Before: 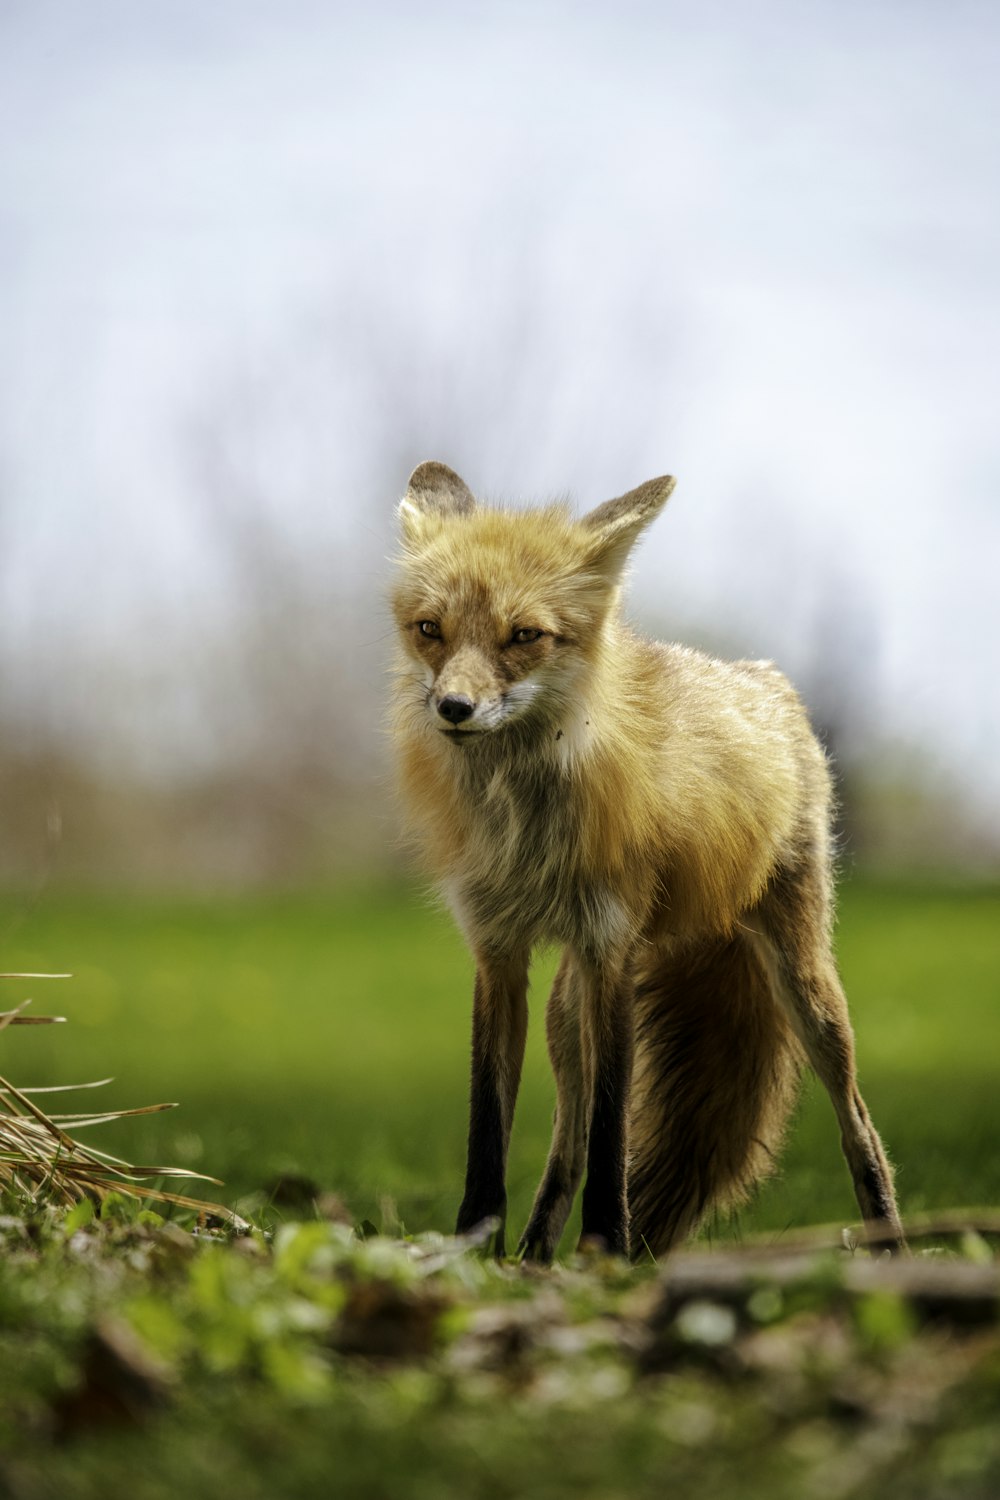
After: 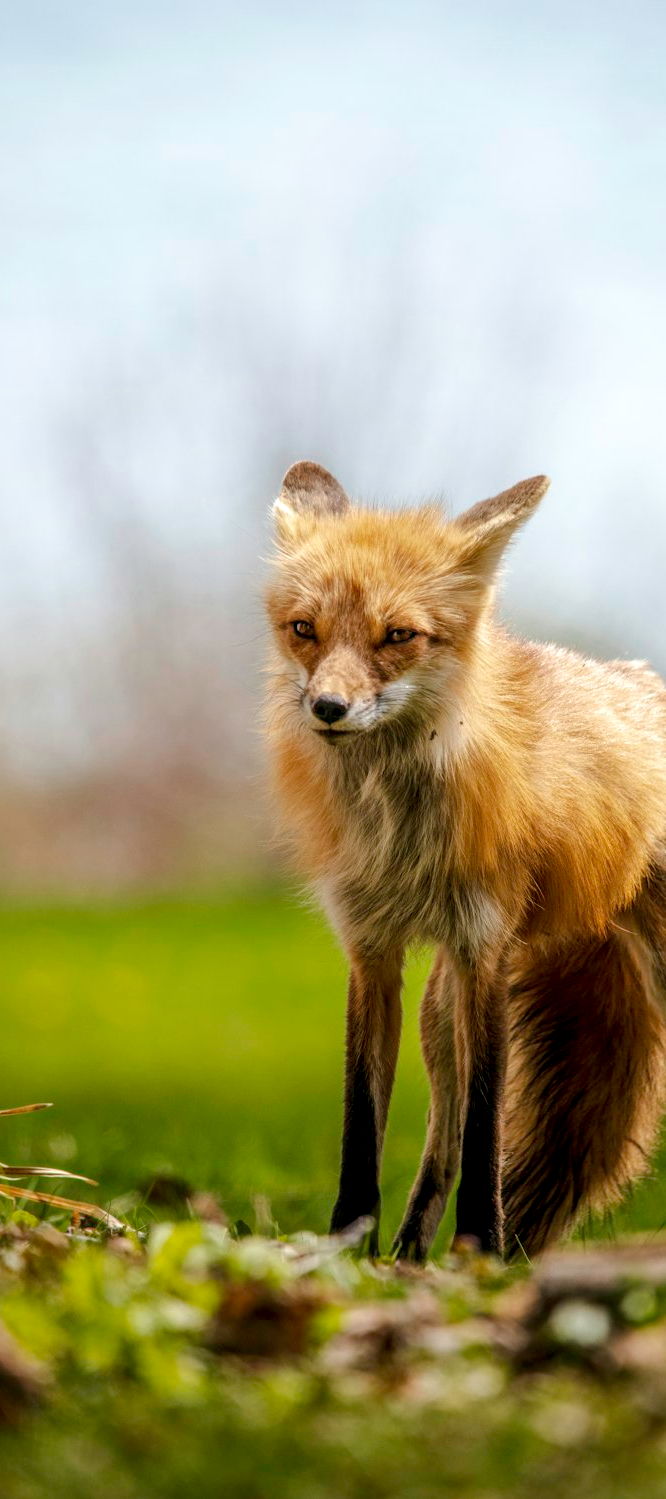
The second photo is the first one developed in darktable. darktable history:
local contrast: on, module defaults
crop and rotate: left 12.673%, right 20.66%
